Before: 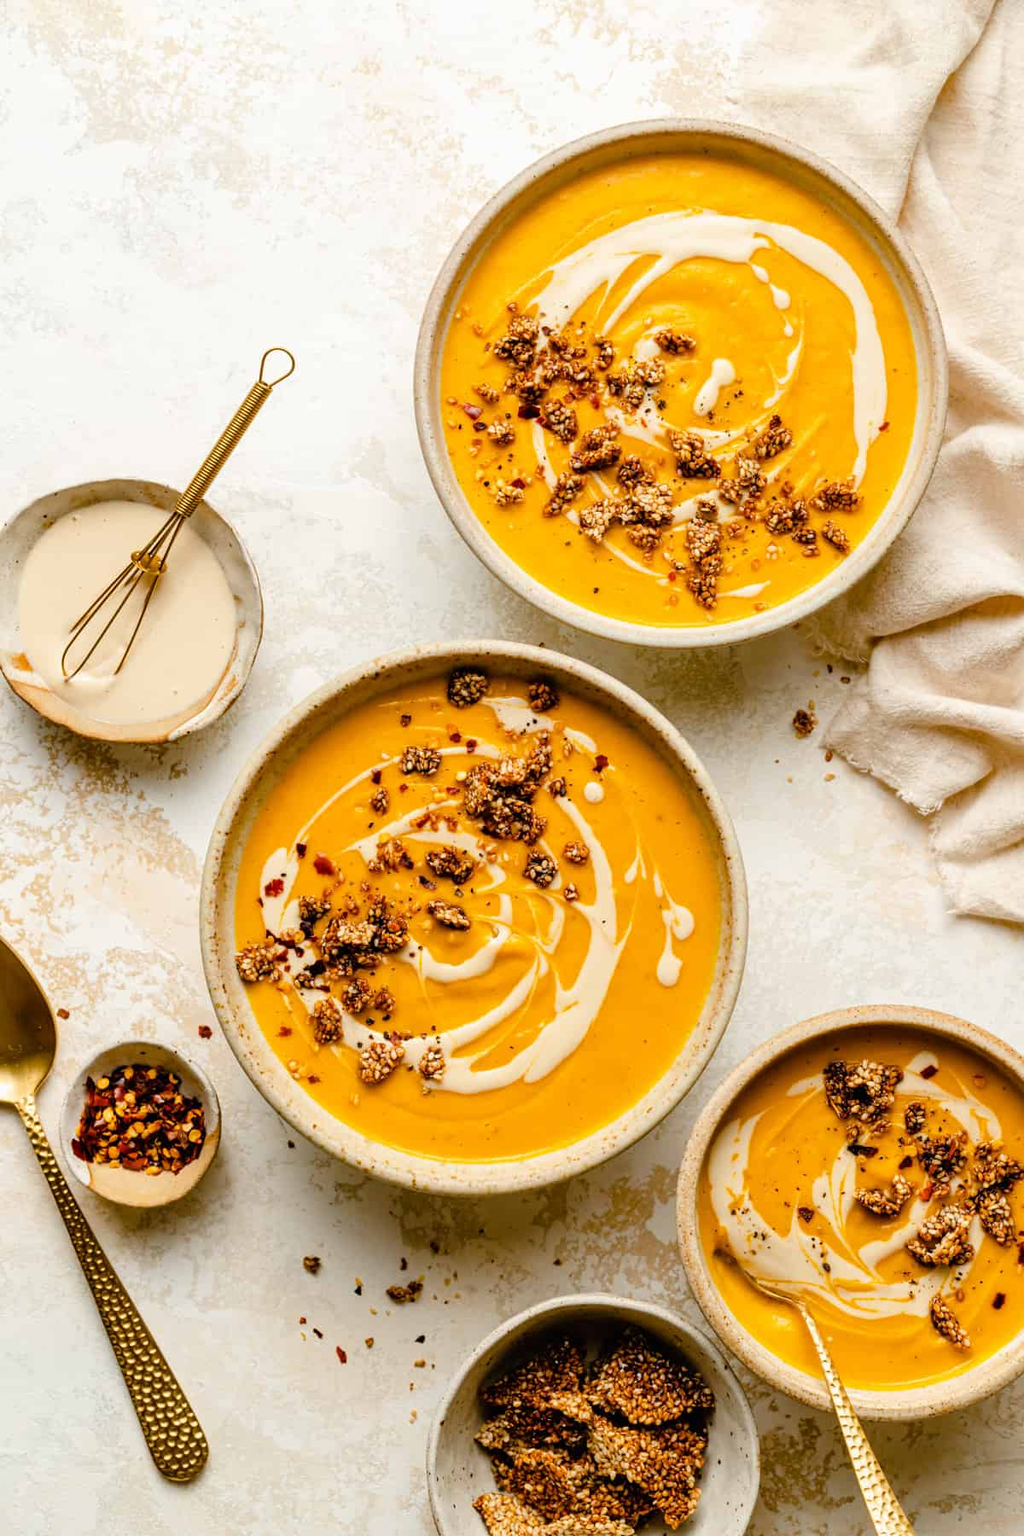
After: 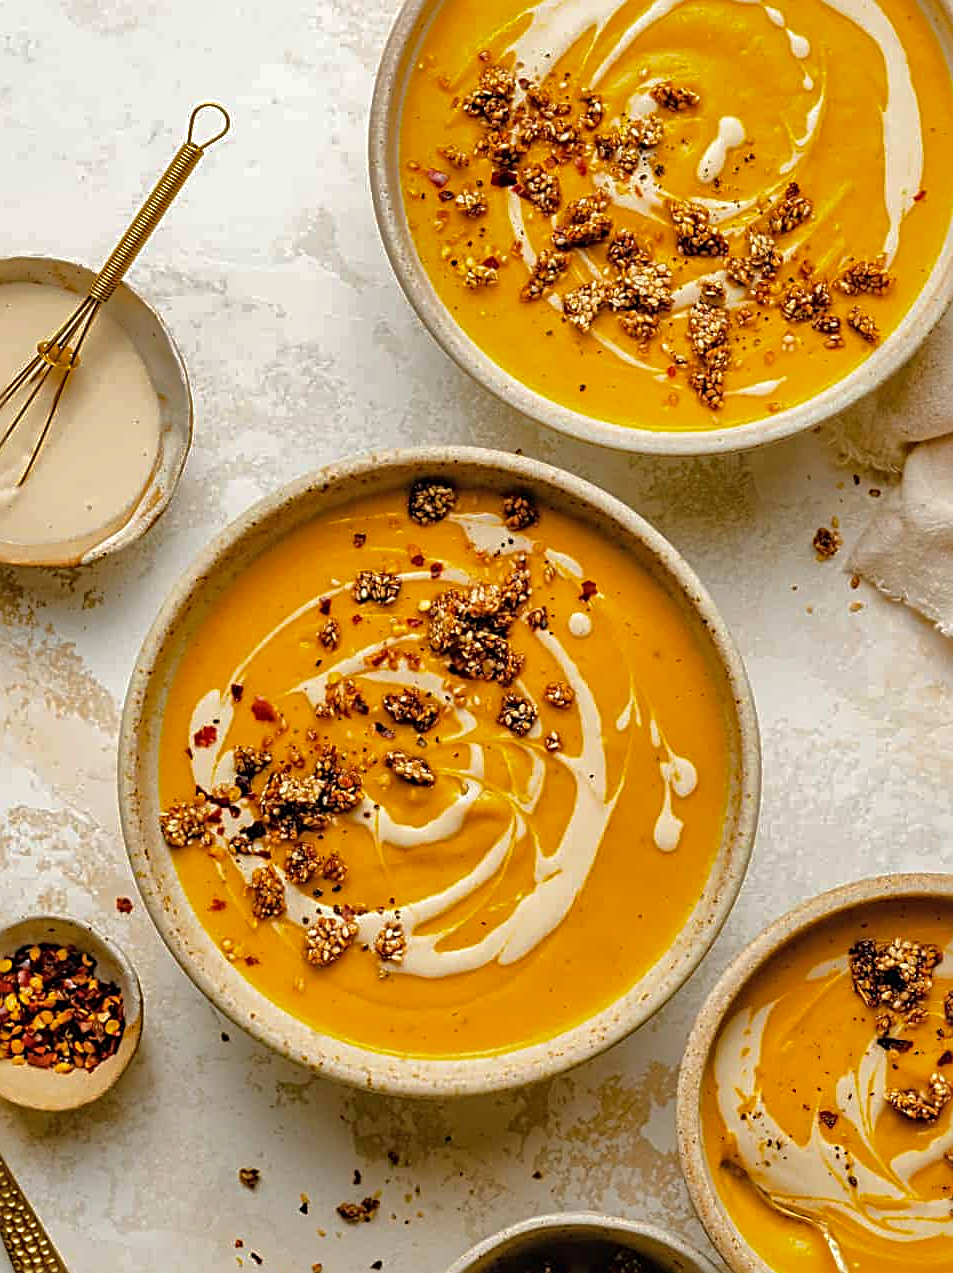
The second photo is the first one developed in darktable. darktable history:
shadows and highlights: shadows 40, highlights -60
crop: left 9.712%, top 16.928%, right 10.845%, bottom 12.332%
sharpen: radius 2.543, amount 0.636
